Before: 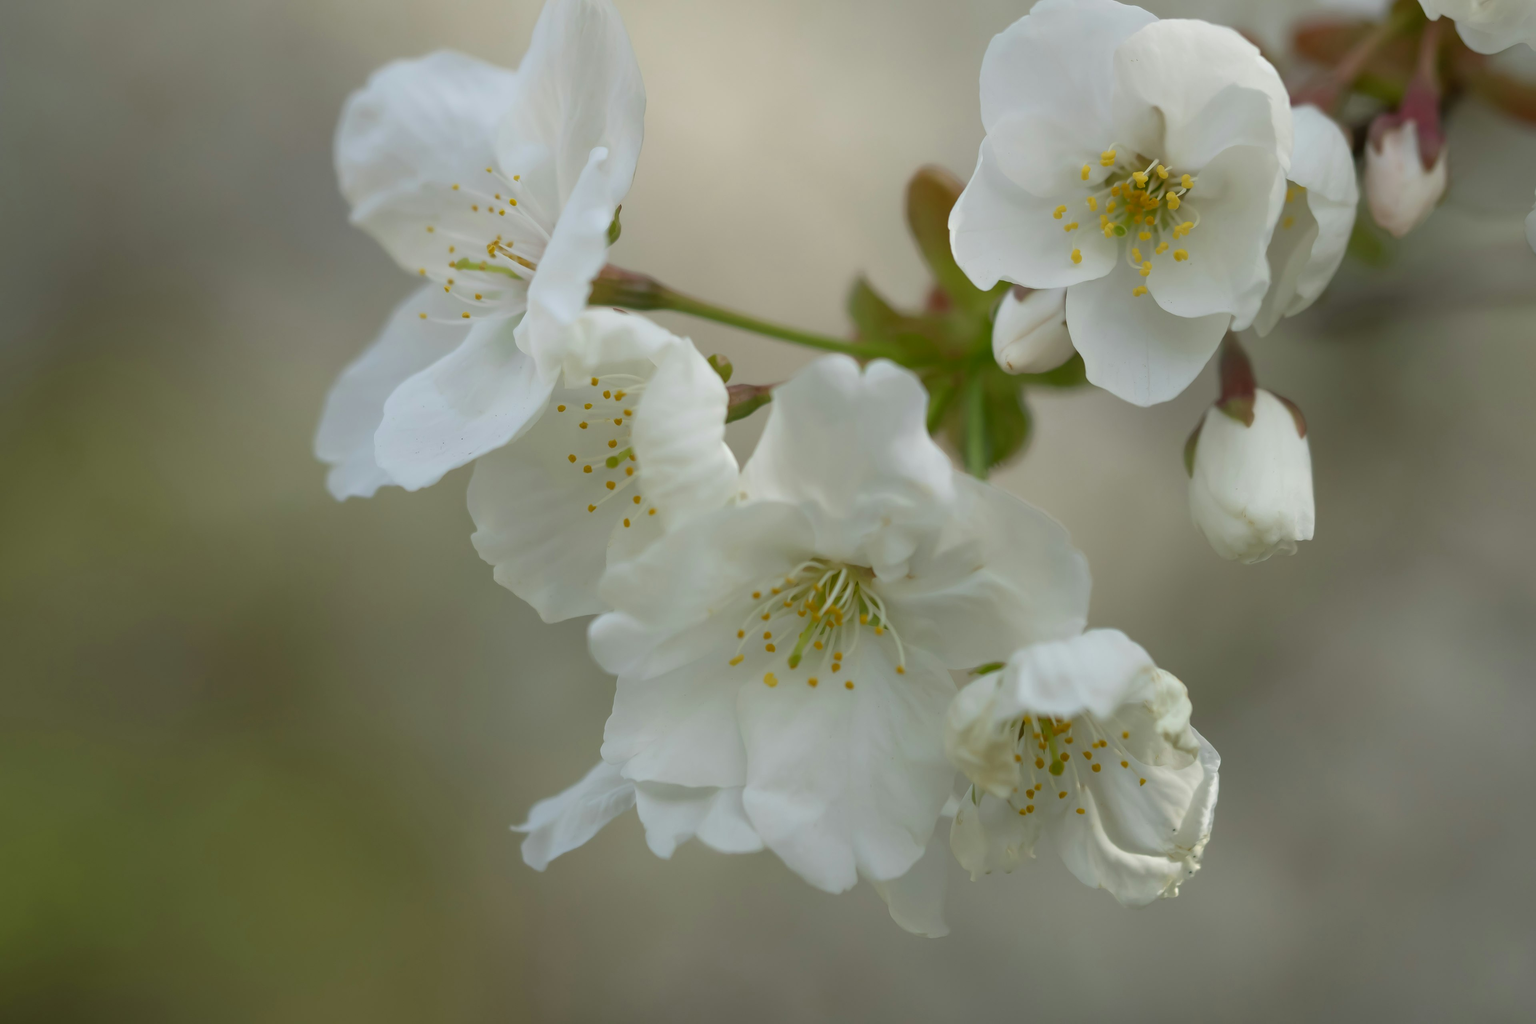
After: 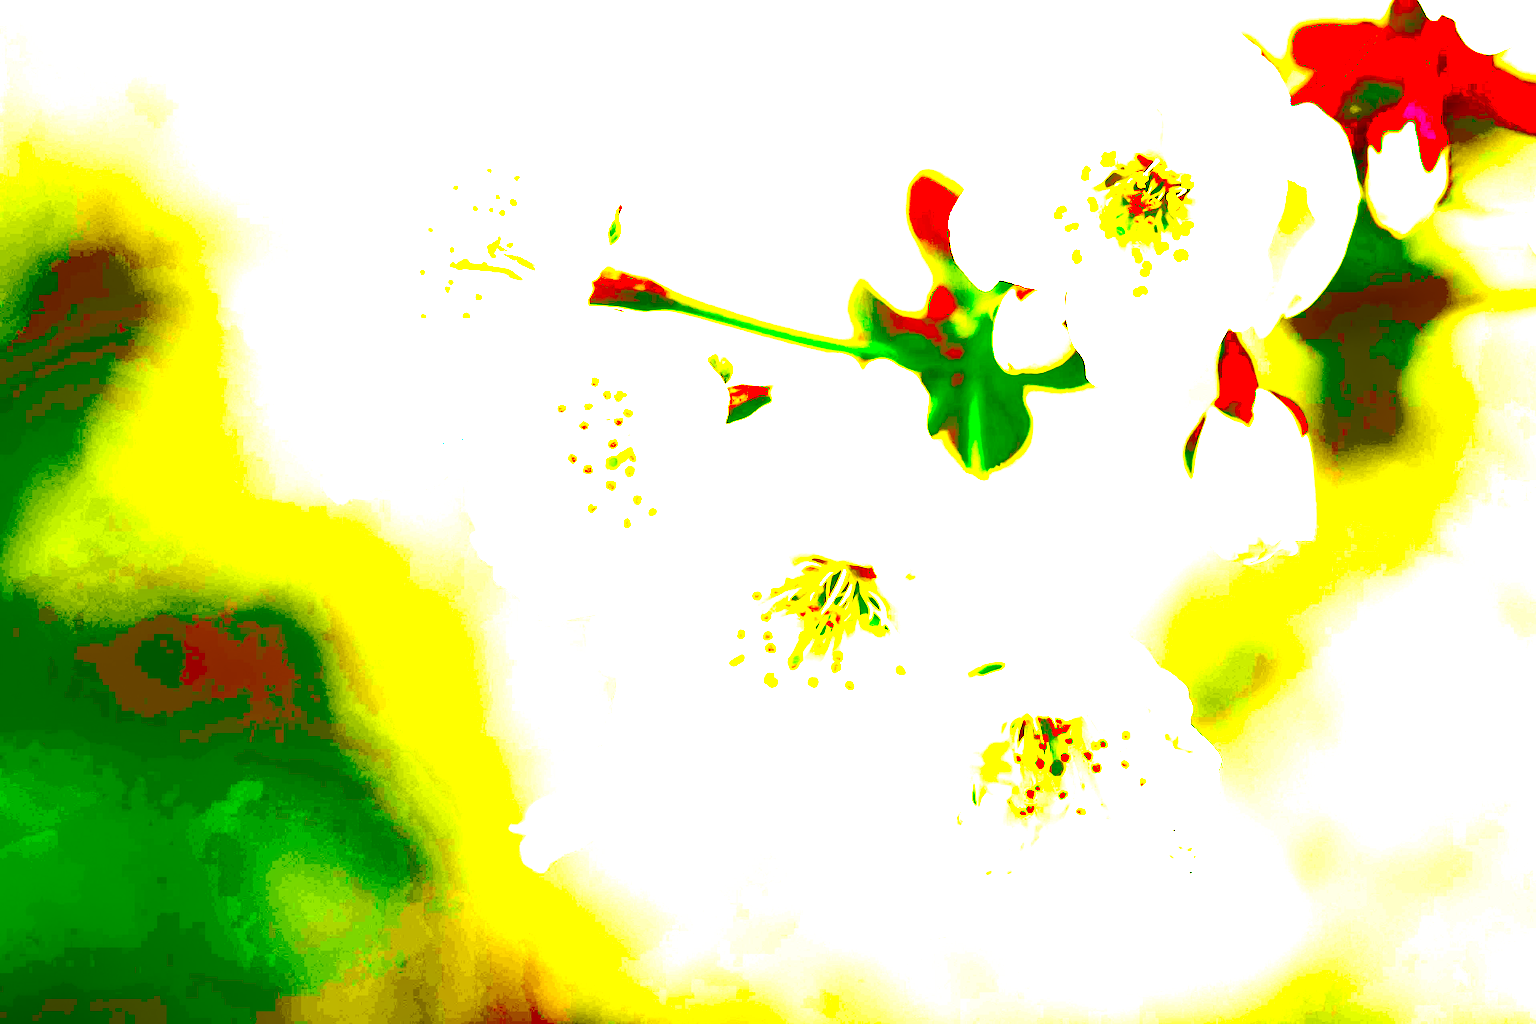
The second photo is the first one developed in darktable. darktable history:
exposure: black level correction 0.1, exposure 3 EV, compensate highlight preservation false
local contrast: mode bilateral grid, contrast 20, coarseness 50, detail 120%, midtone range 0.2
